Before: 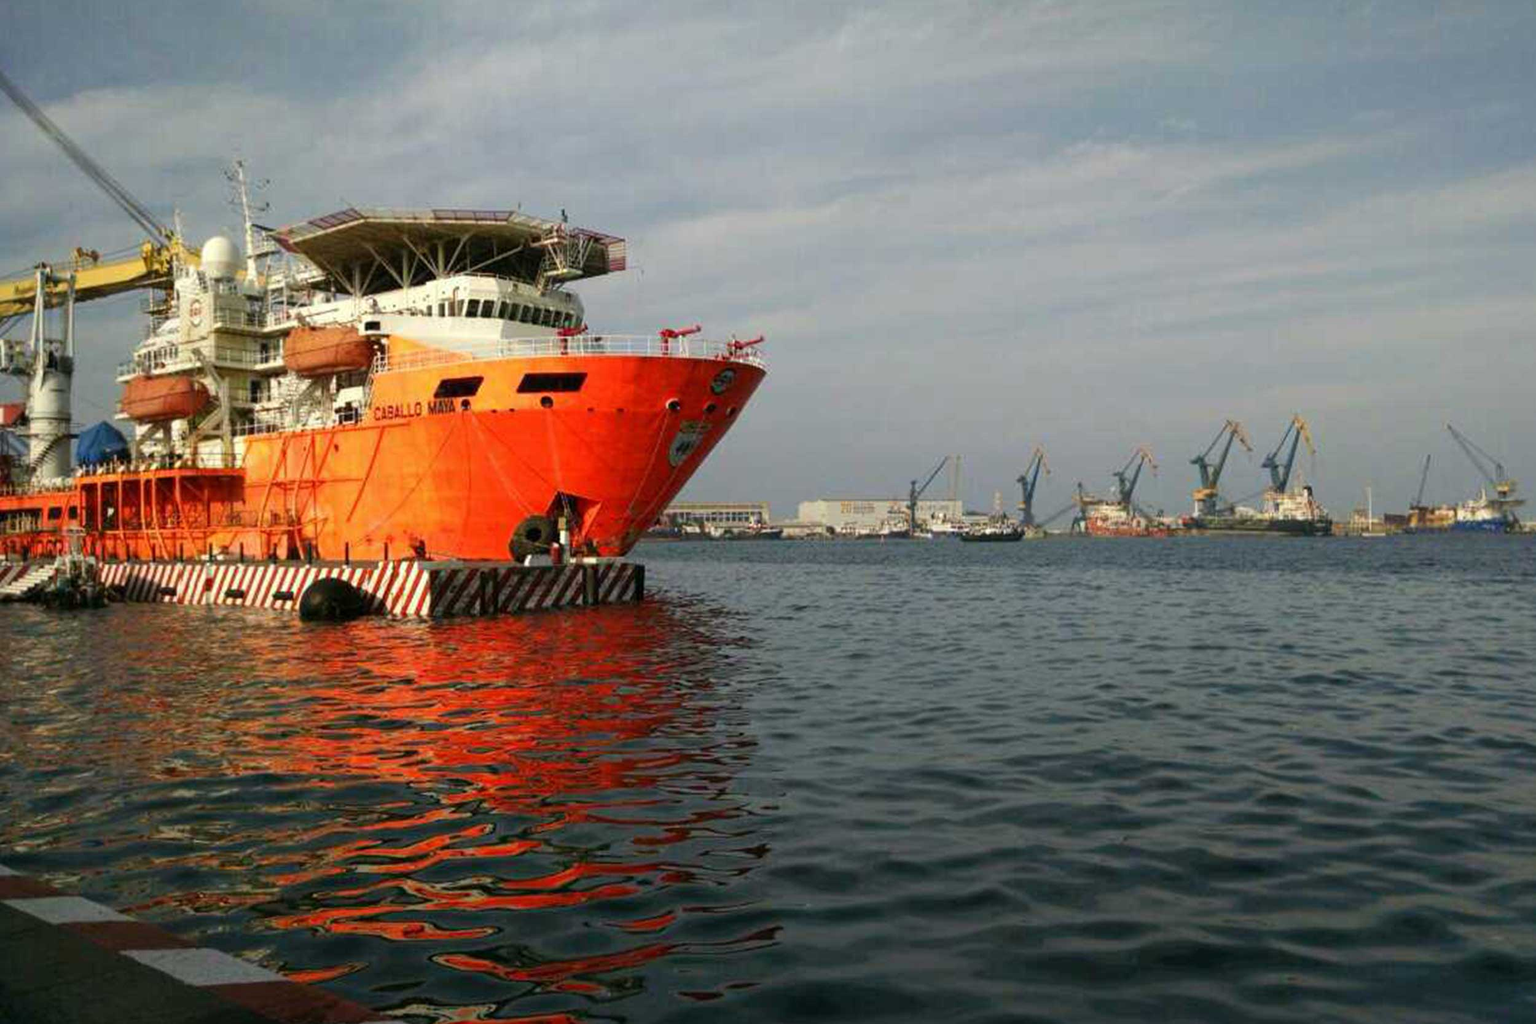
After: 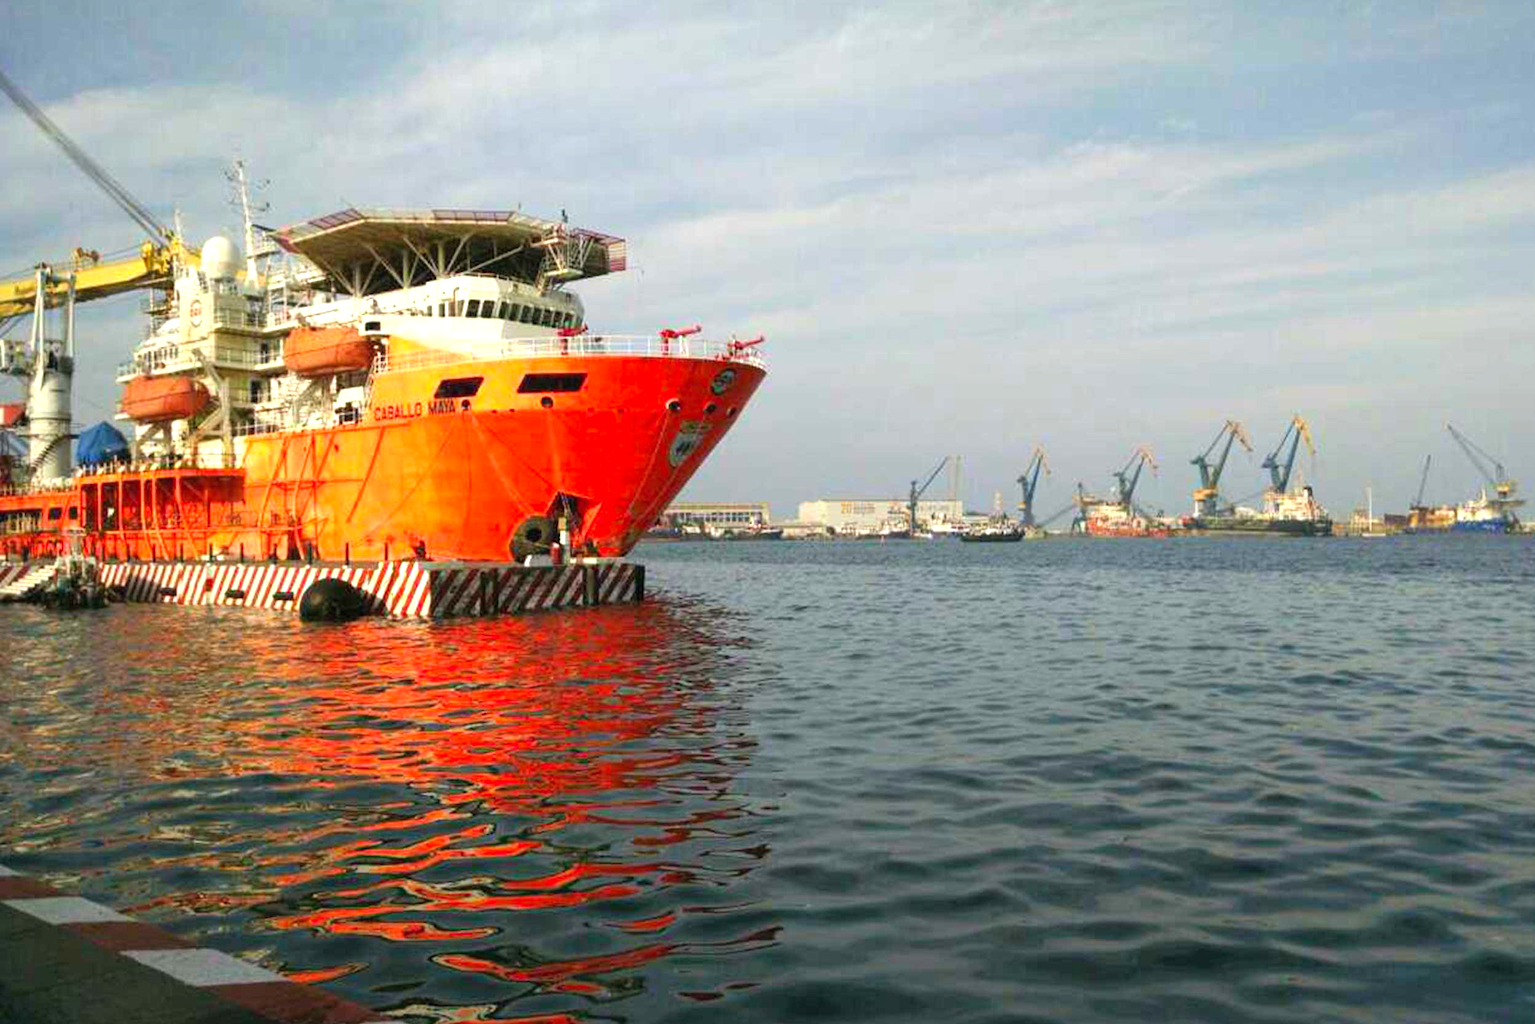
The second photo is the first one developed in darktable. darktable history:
exposure: black level correction 0, exposure 0.692 EV, compensate exposure bias true, compensate highlight preservation false
contrast brightness saturation: contrast 0.027, brightness 0.058, saturation 0.135
